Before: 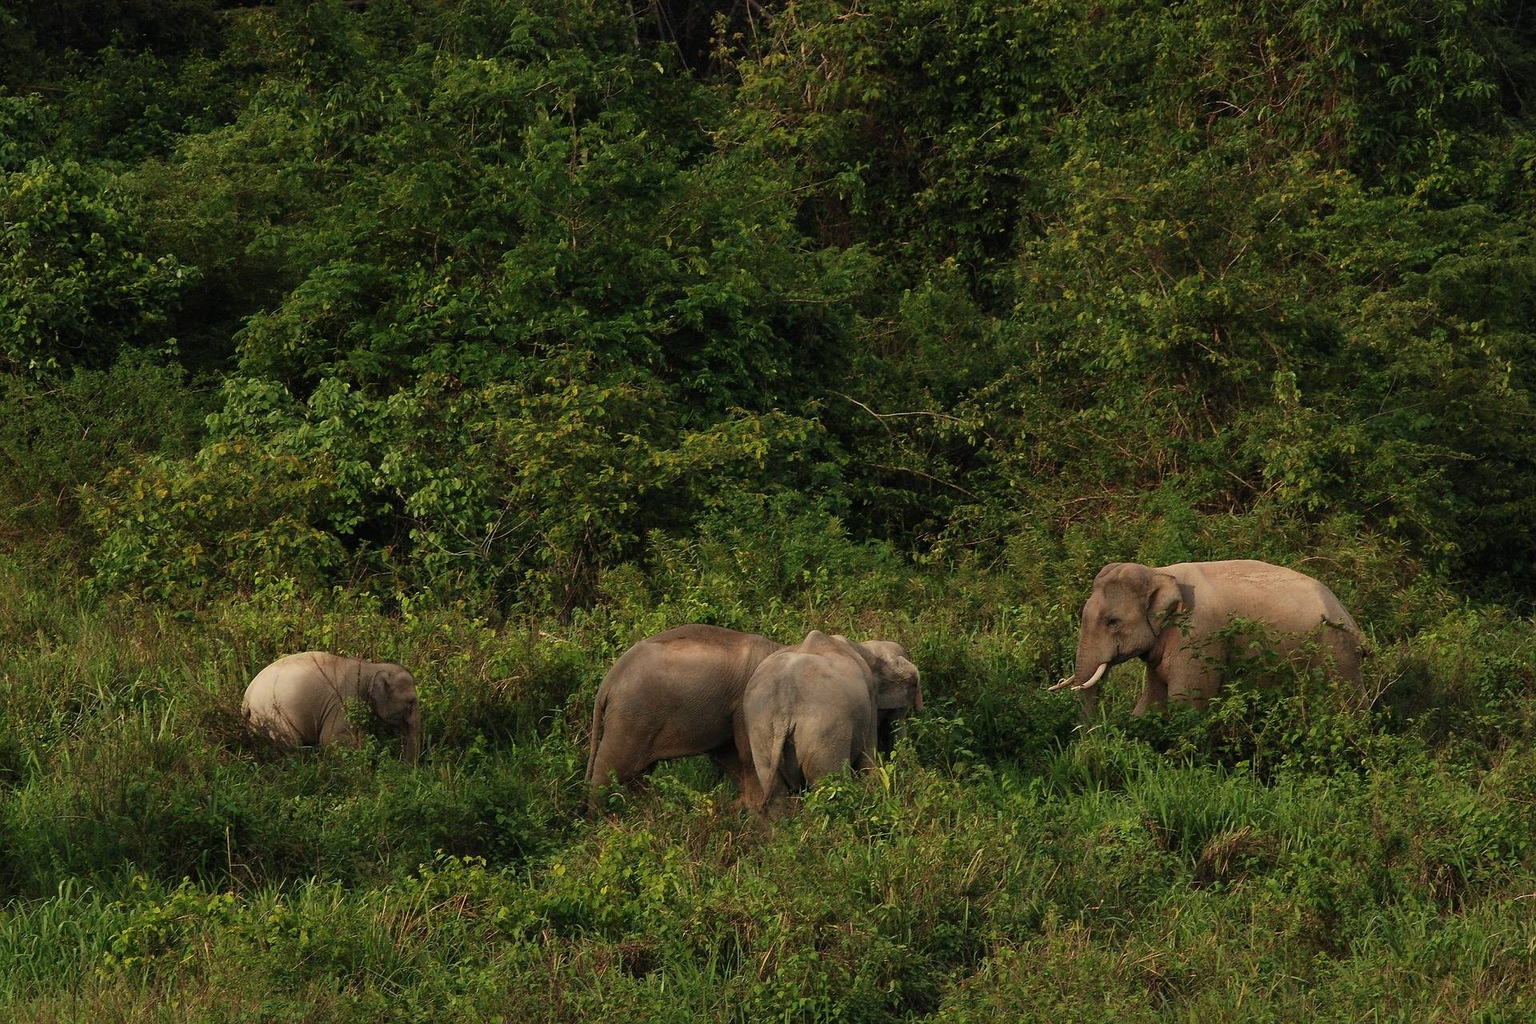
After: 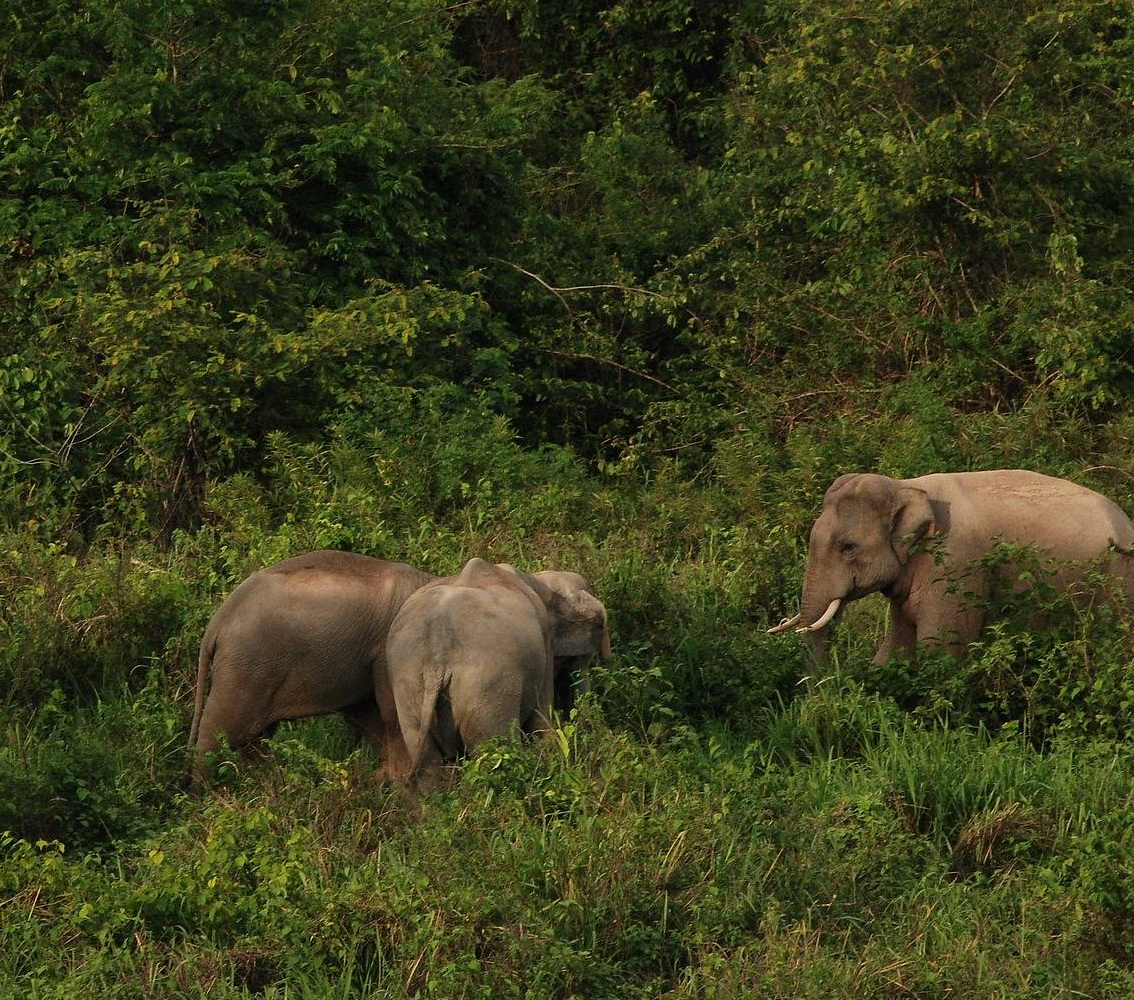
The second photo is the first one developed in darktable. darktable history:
crop and rotate: left 28.288%, top 17.983%, right 12.642%, bottom 3.882%
